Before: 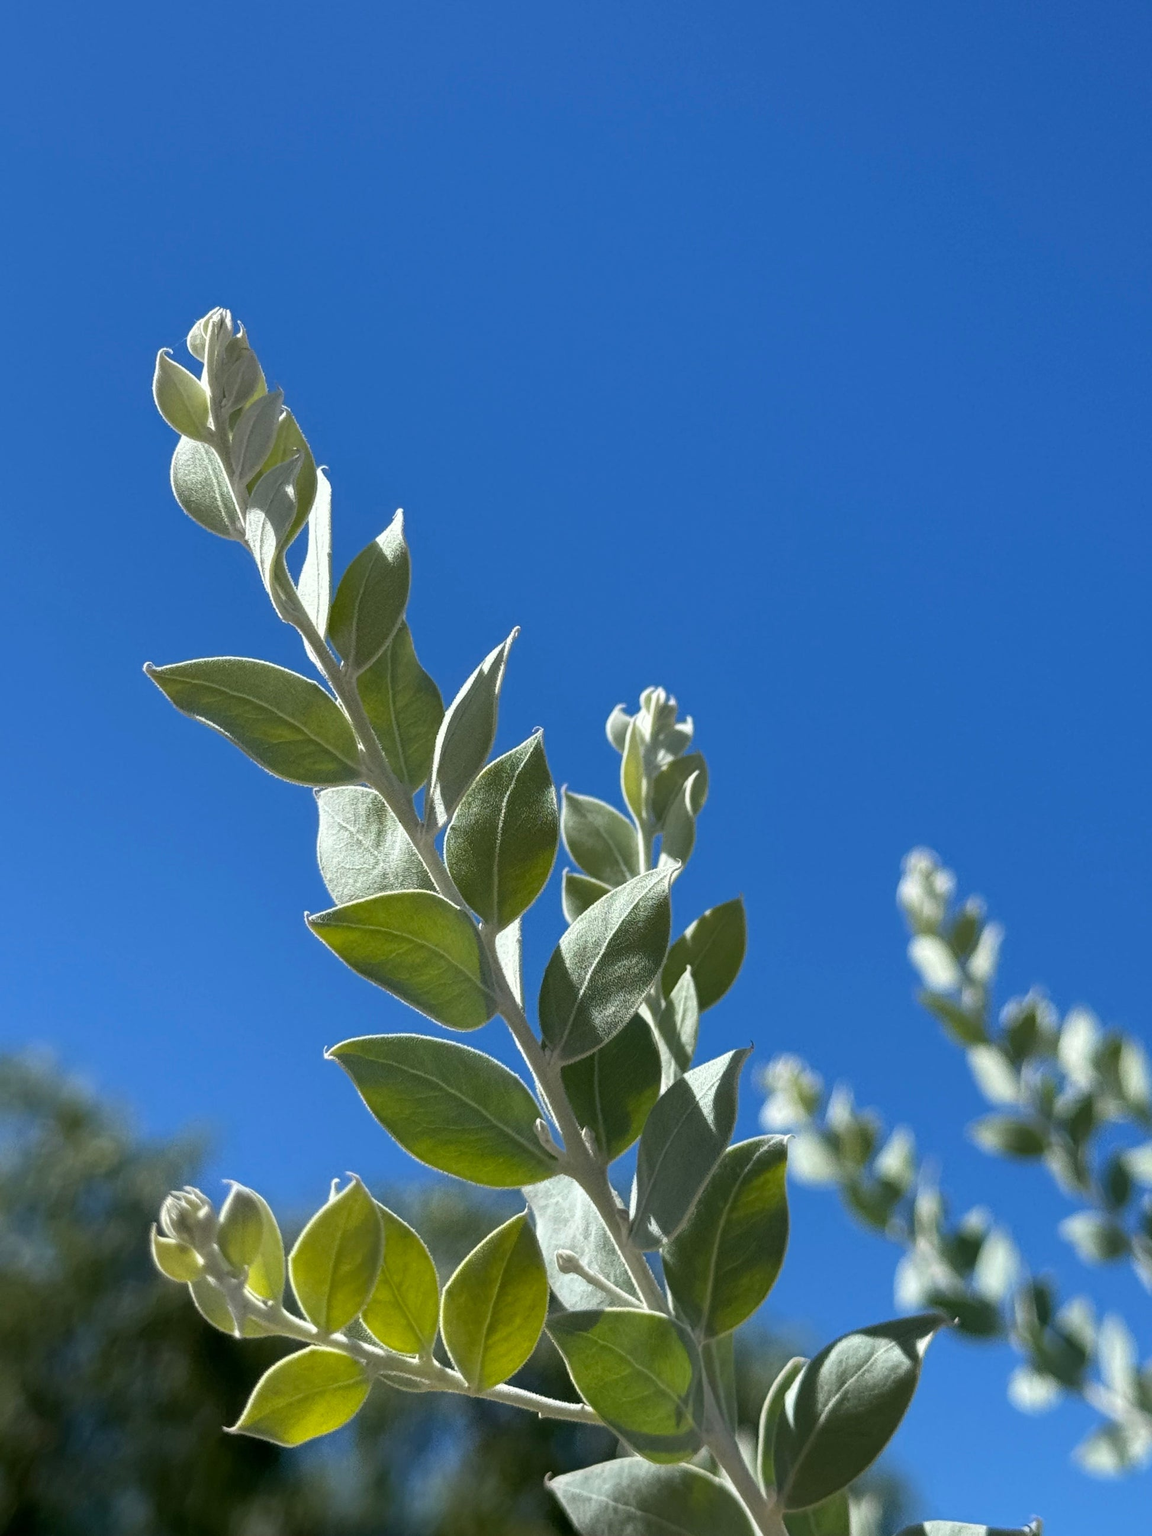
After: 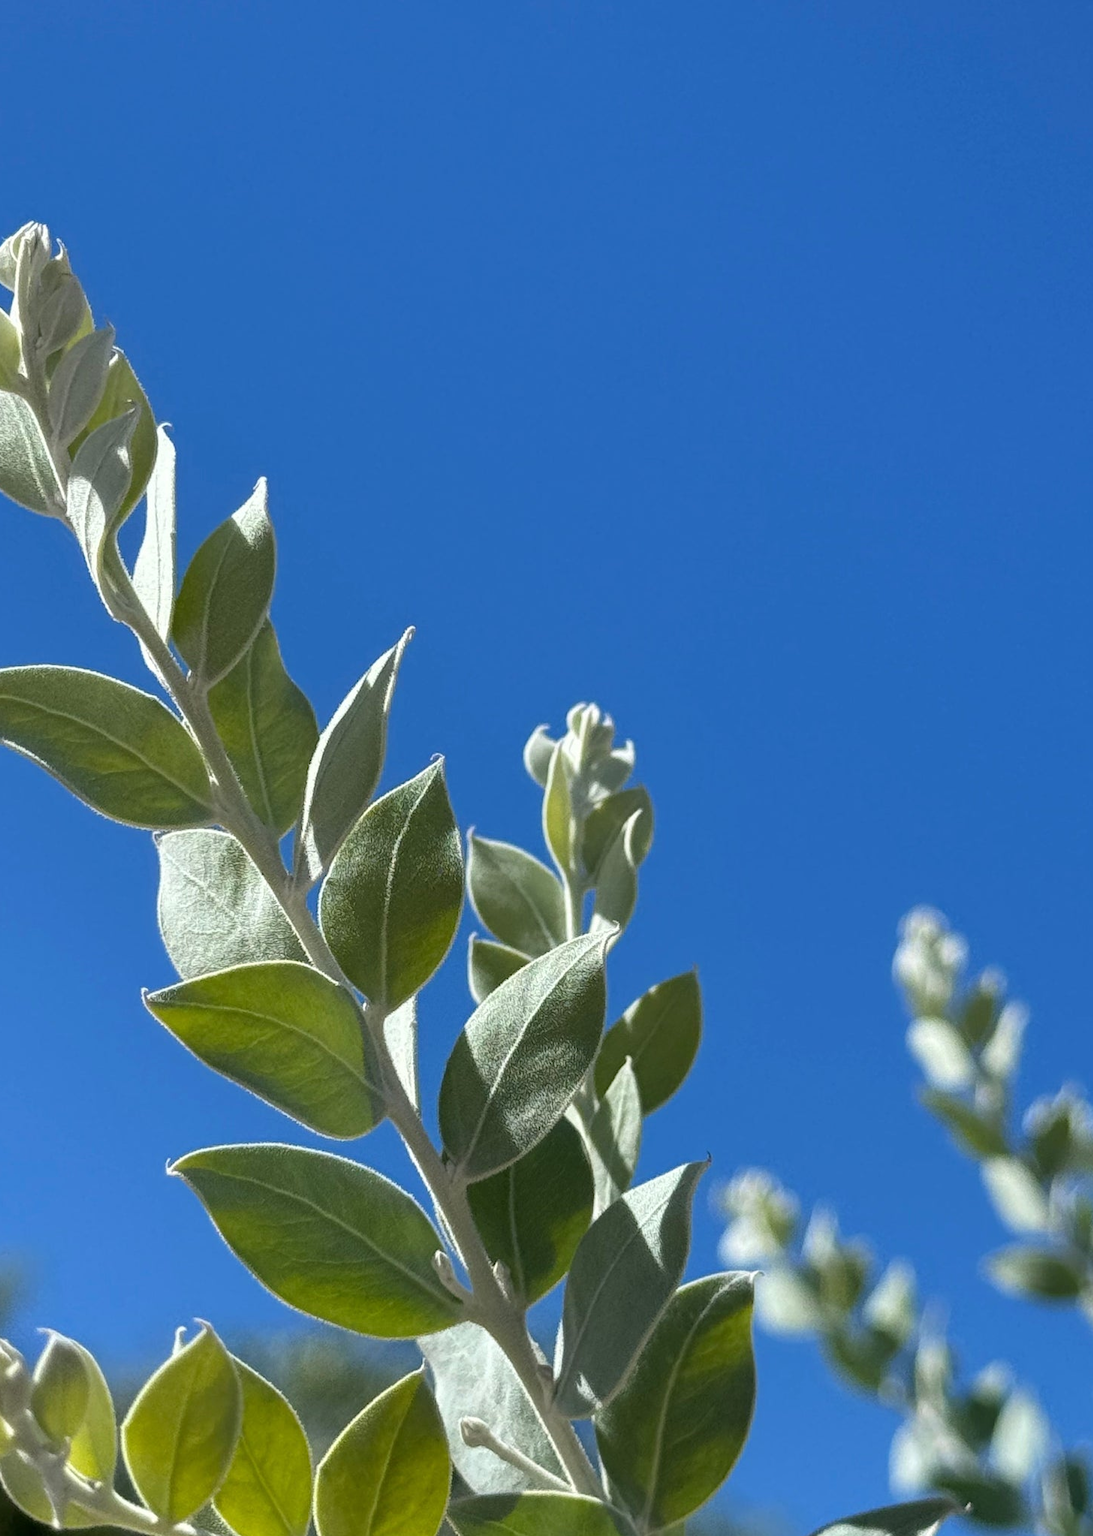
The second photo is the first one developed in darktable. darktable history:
exposure: black level correction 0, compensate exposure bias true, compensate highlight preservation false
crop: left 16.768%, top 8.653%, right 8.362%, bottom 12.485%
